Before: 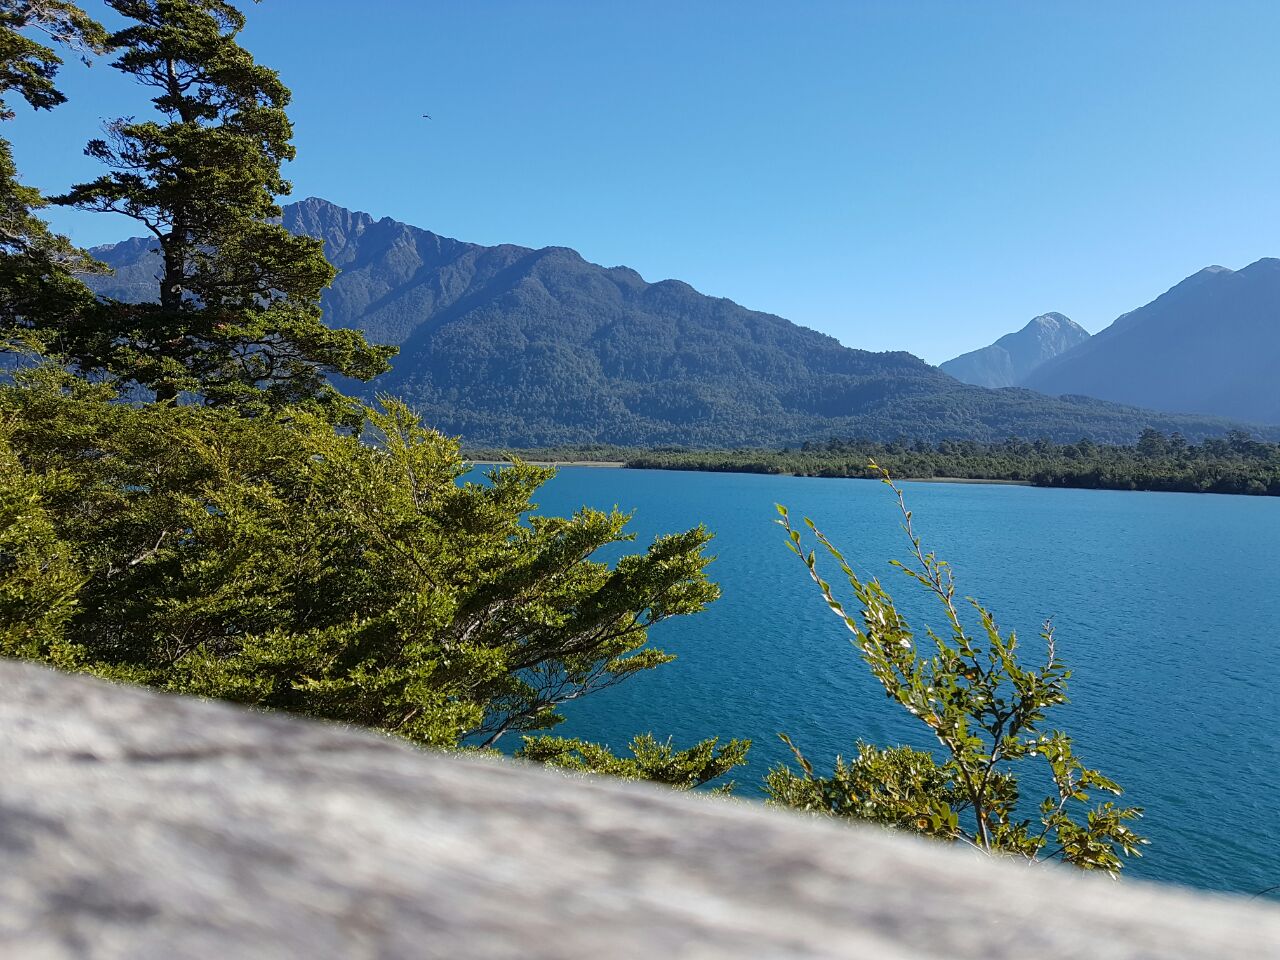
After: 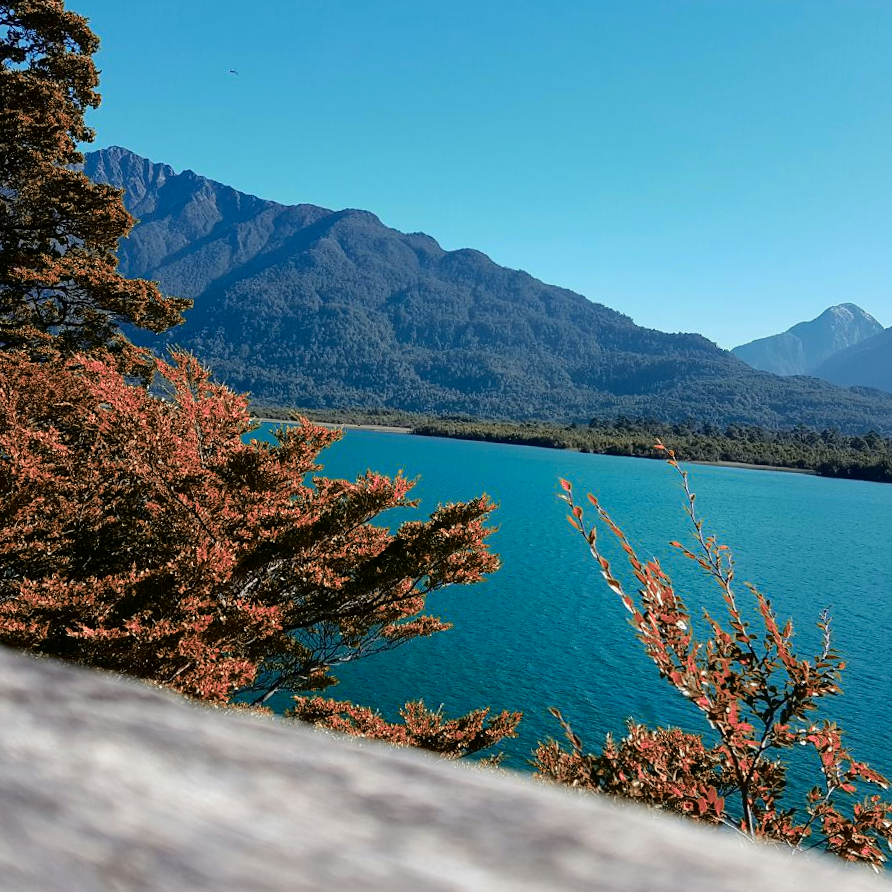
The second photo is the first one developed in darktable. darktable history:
crop and rotate: angle -3.27°, left 14.277%, top 0.028%, right 10.766%, bottom 0.028%
color zones: curves: ch2 [(0, 0.488) (0.143, 0.417) (0.286, 0.212) (0.429, 0.179) (0.571, 0.154) (0.714, 0.415) (0.857, 0.495) (1, 0.488)]
fill light: exposure -2 EV, width 8.6
